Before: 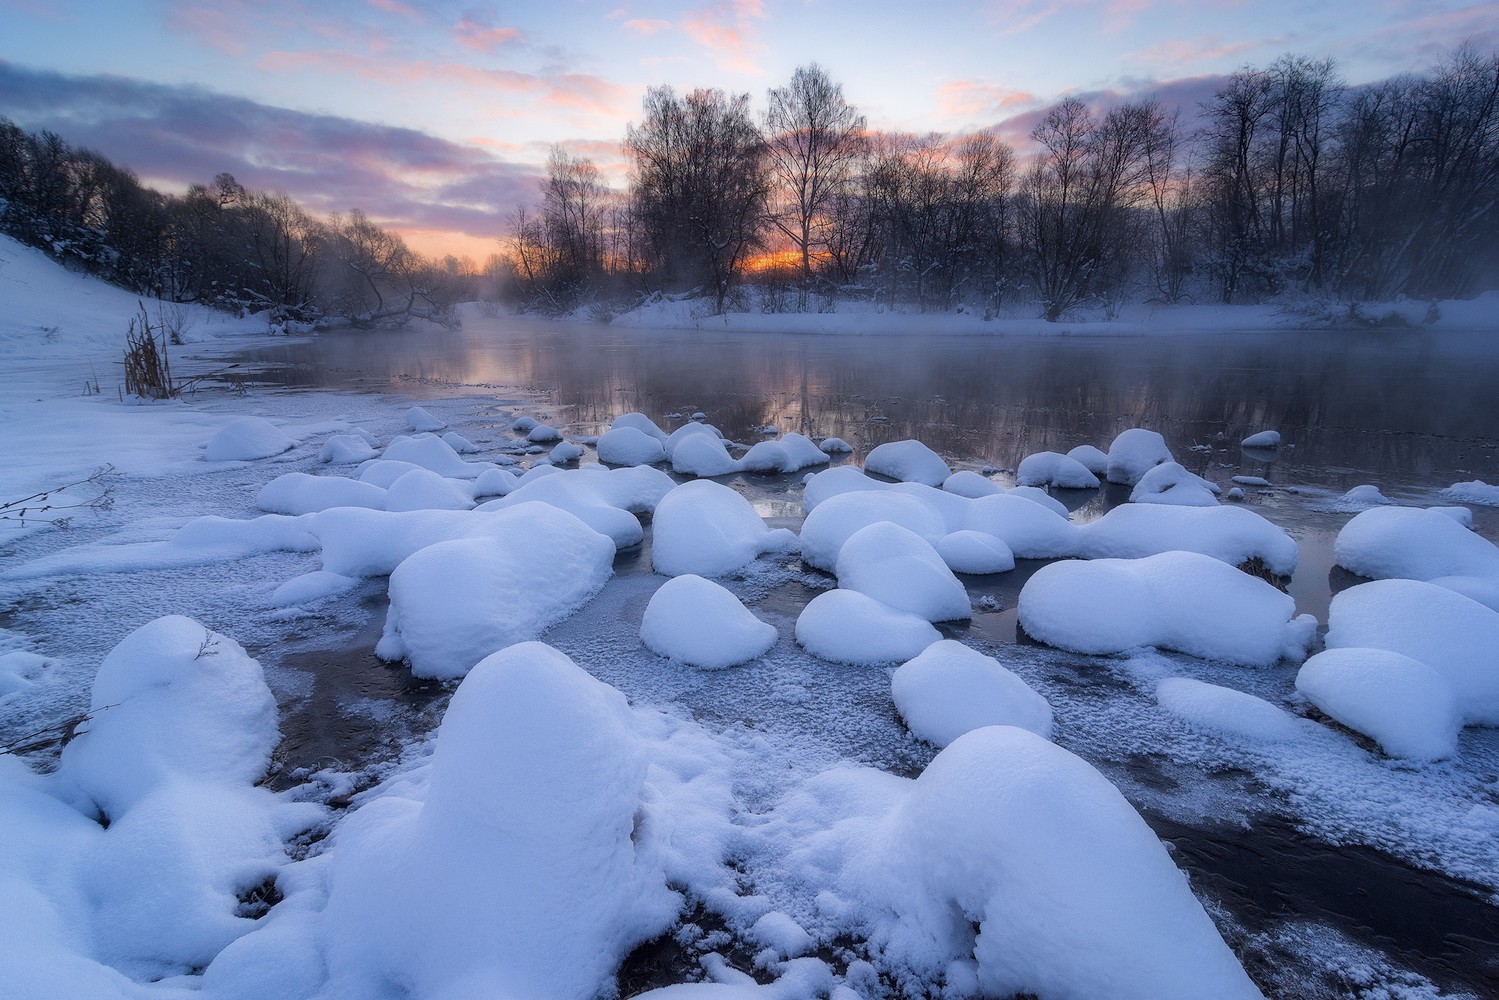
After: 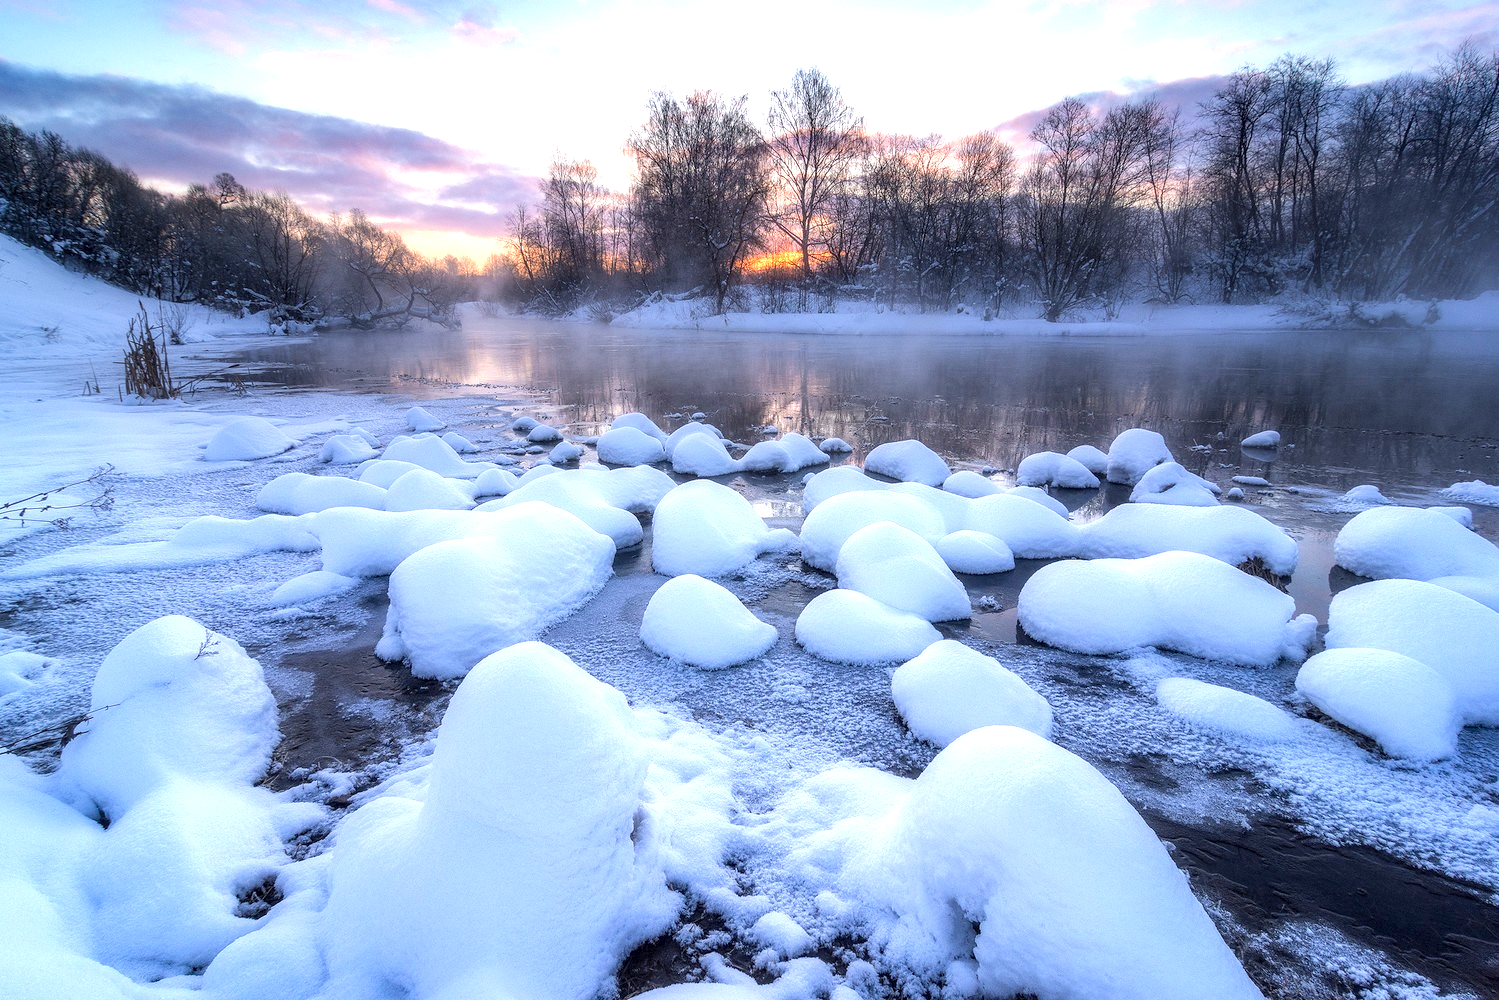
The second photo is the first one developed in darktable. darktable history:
local contrast: detail 130%
exposure: black level correction 0.001, exposure 1.045 EV, compensate highlight preservation false
